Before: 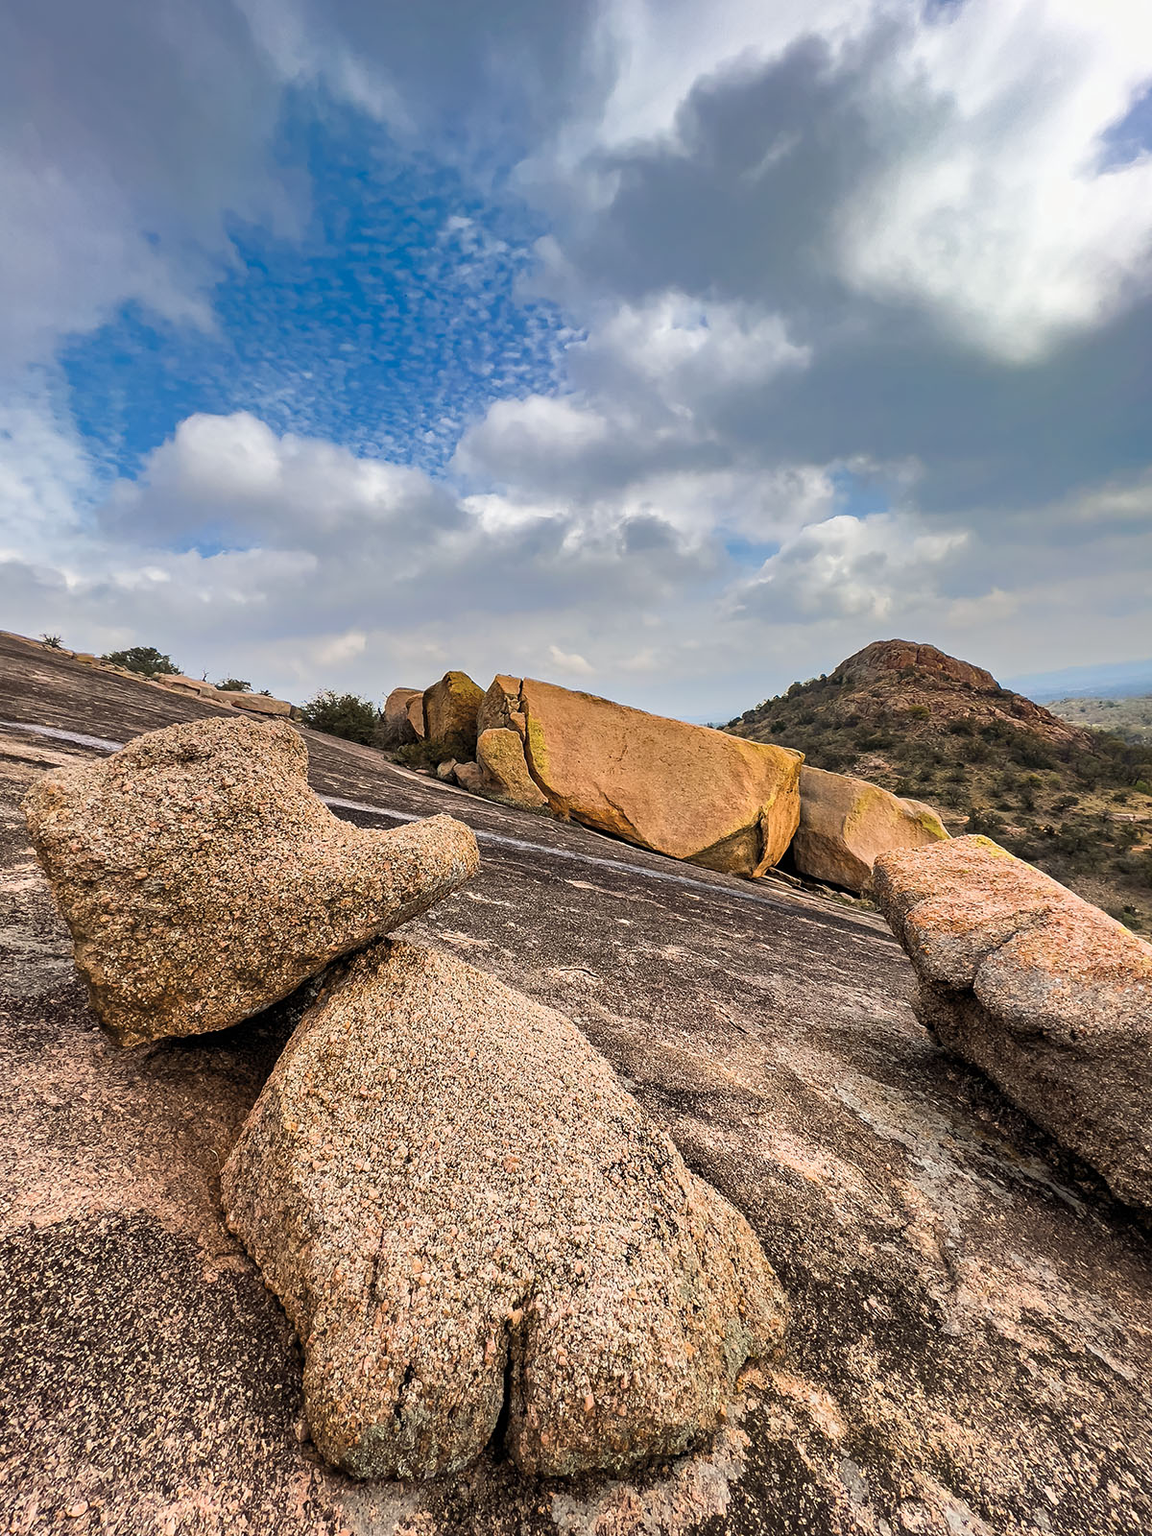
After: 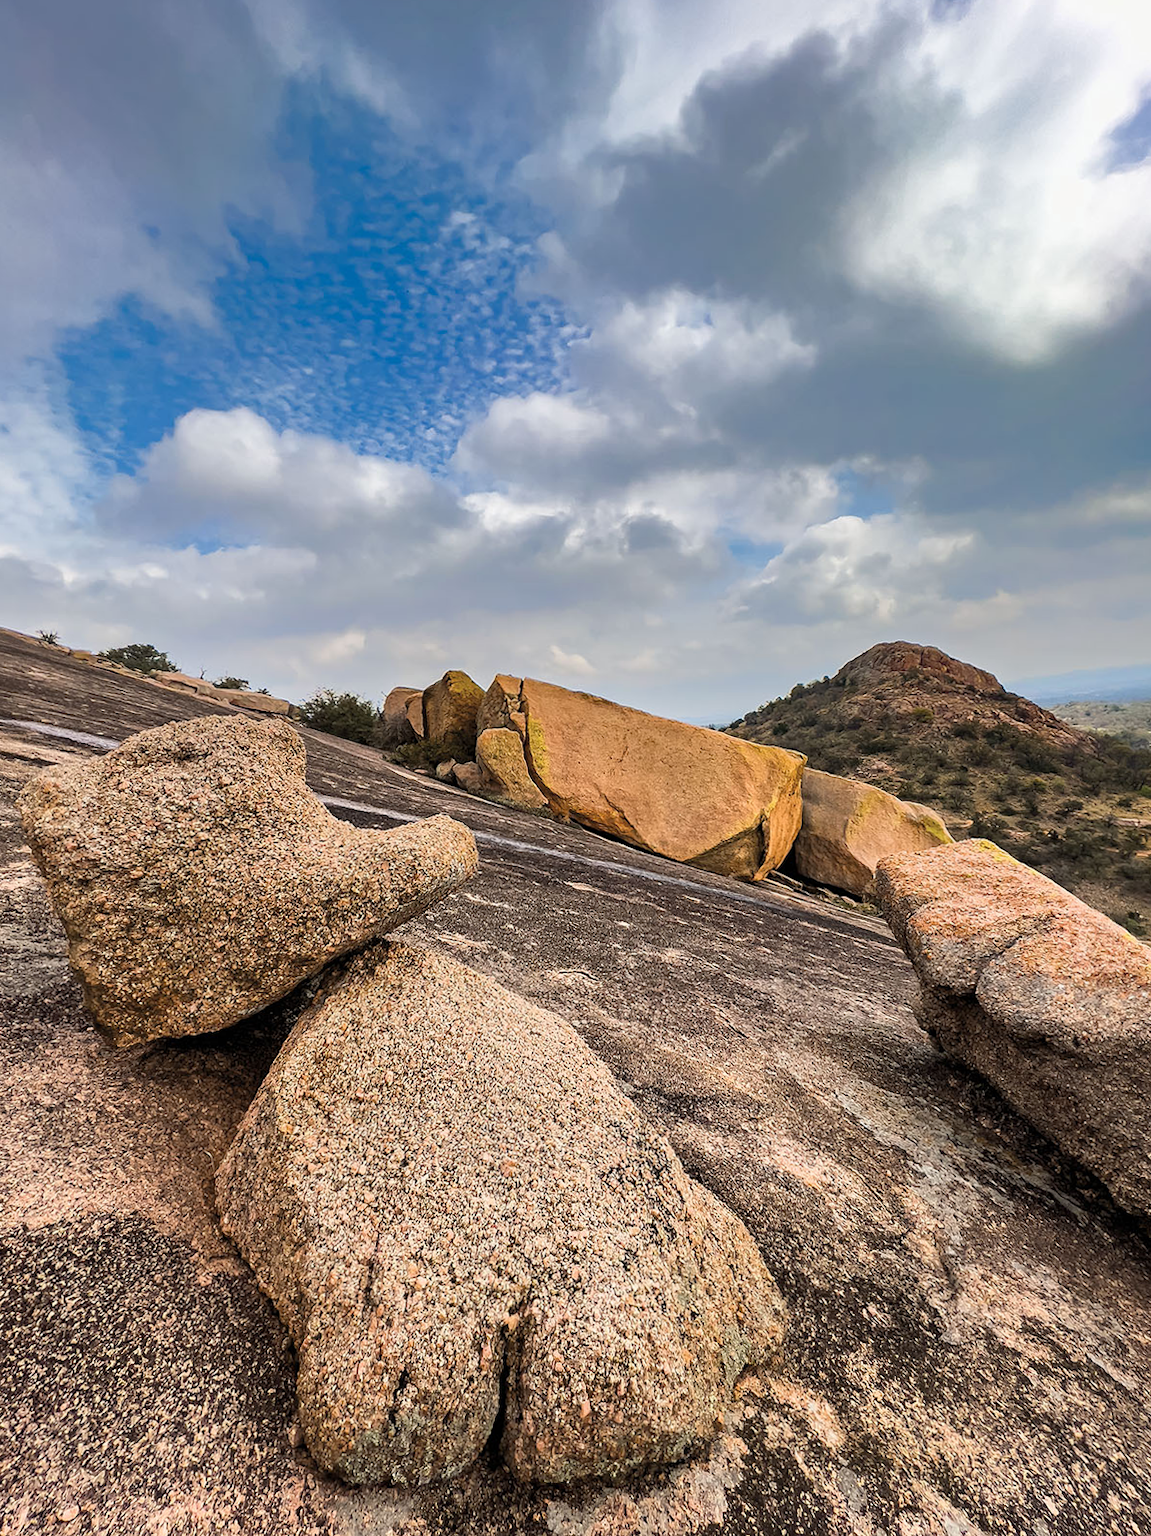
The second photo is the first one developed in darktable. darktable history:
crop and rotate: angle -0.371°
